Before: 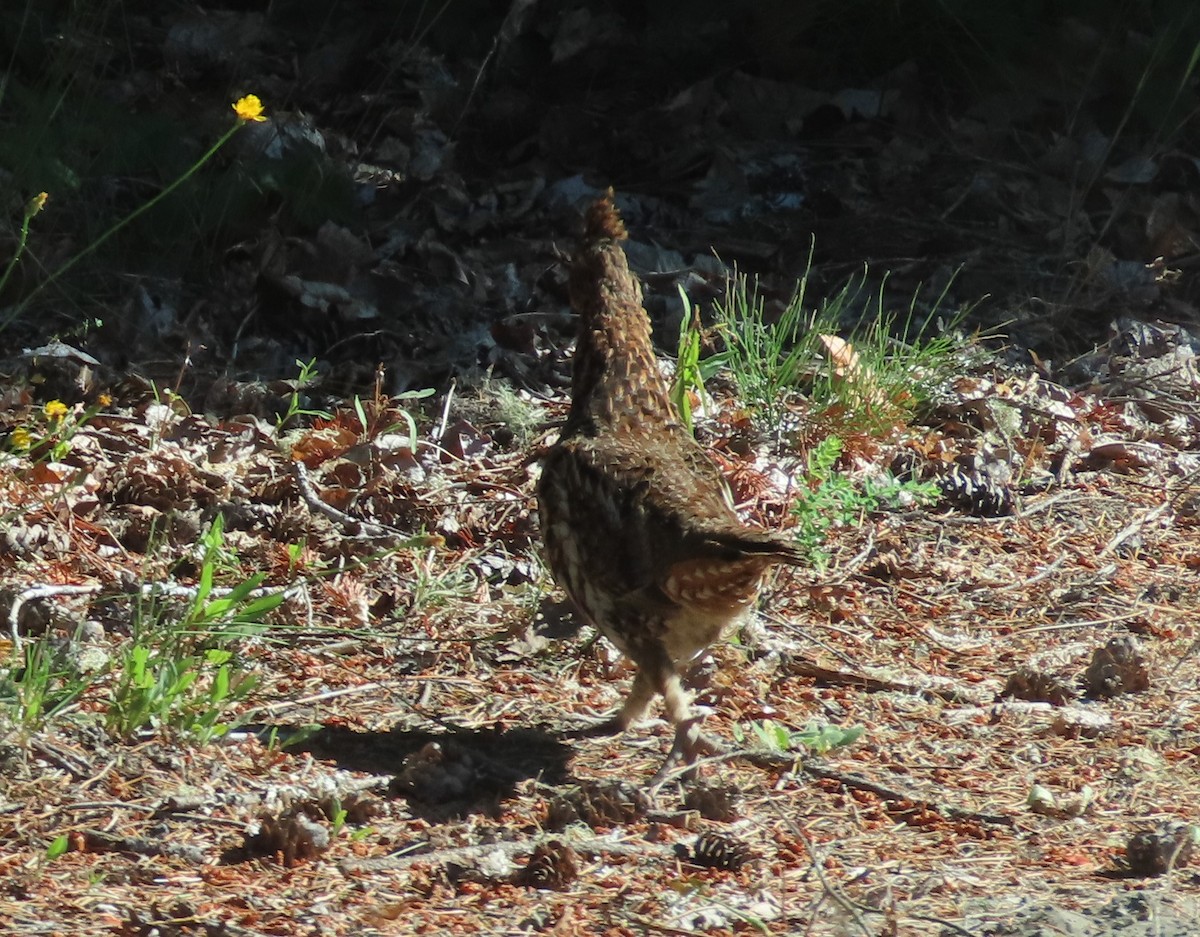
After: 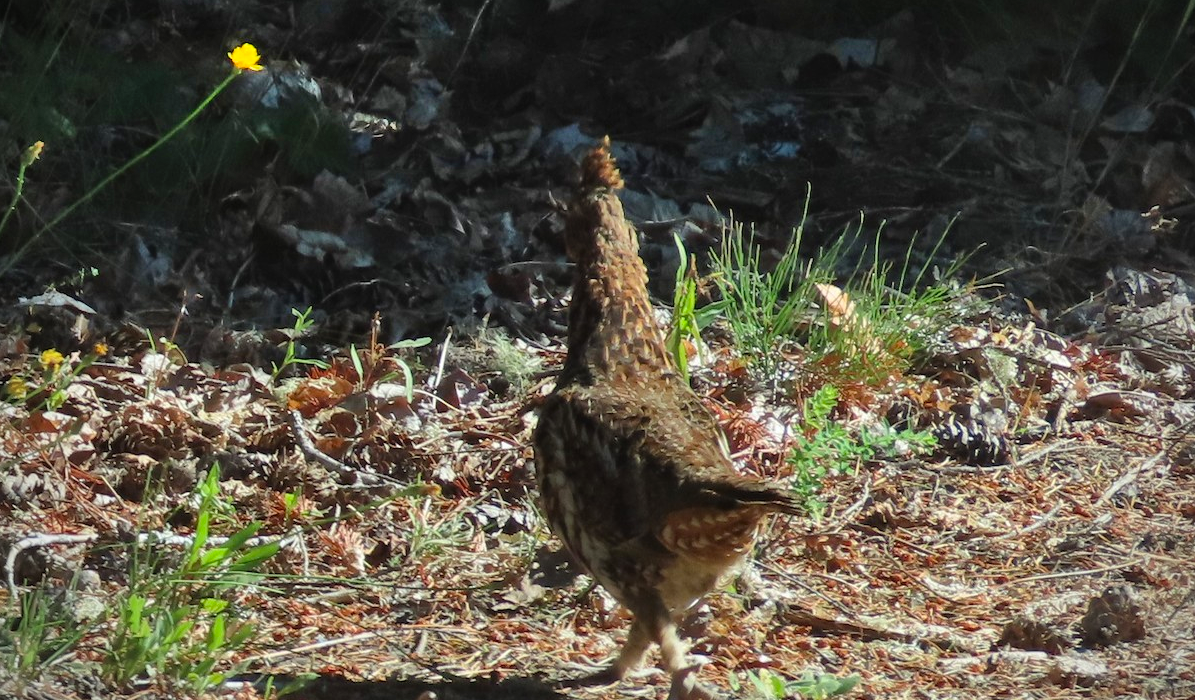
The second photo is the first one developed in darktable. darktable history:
shadows and highlights: soften with gaussian
crop: left 0.387%, top 5.469%, bottom 19.809%
color balance: output saturation 110%
vignetting: on, module defaults
